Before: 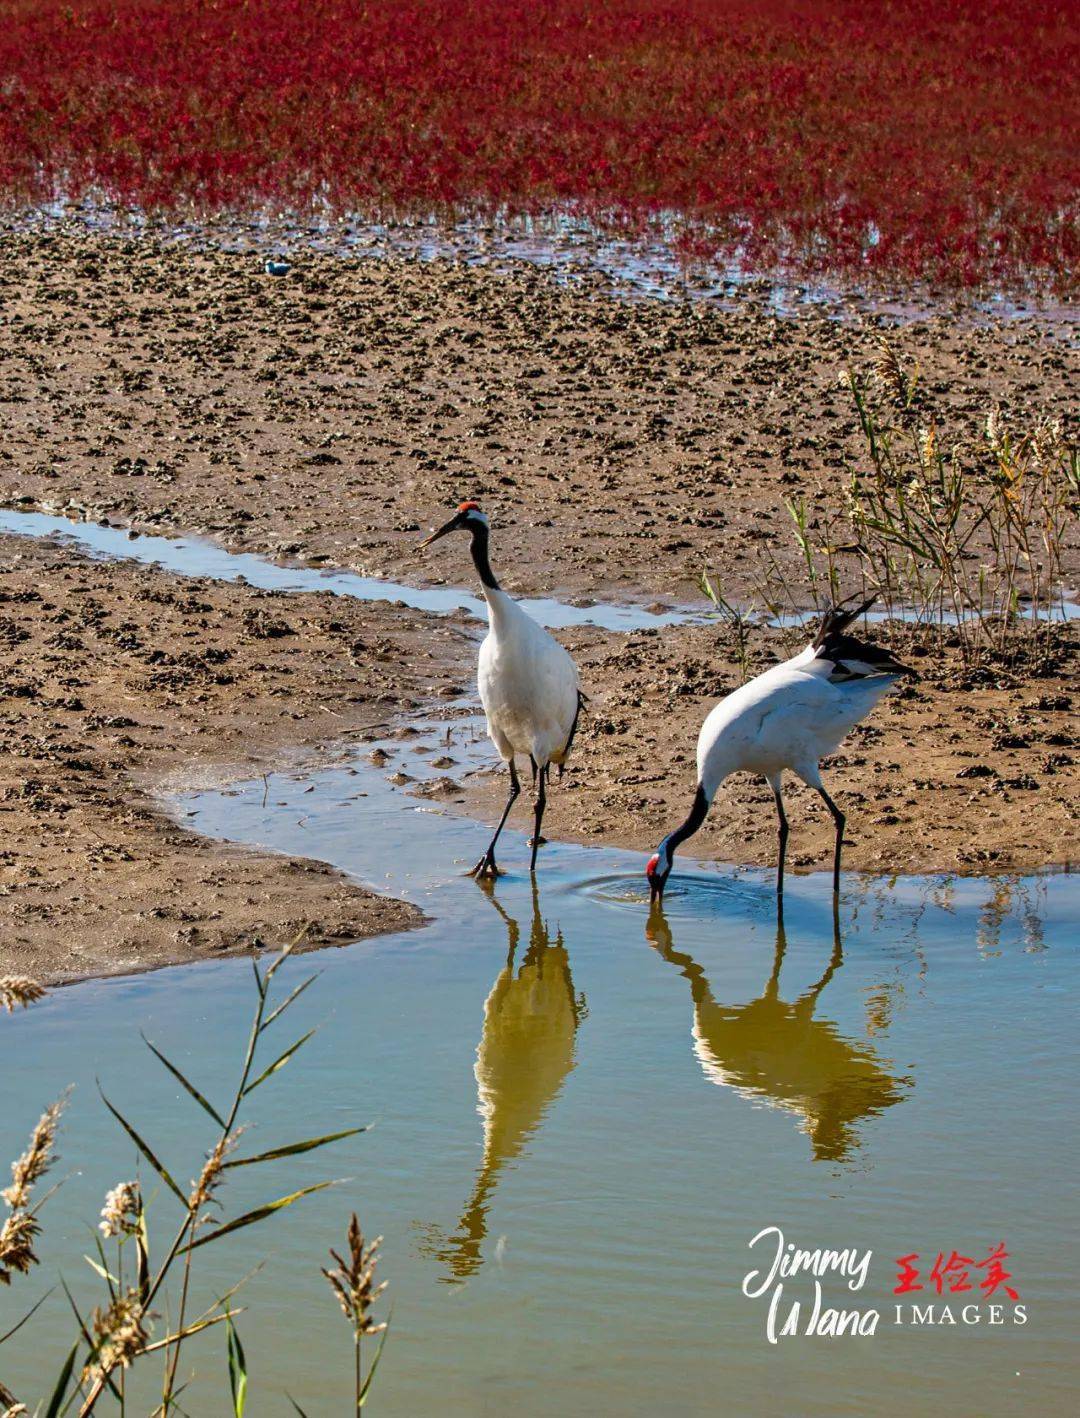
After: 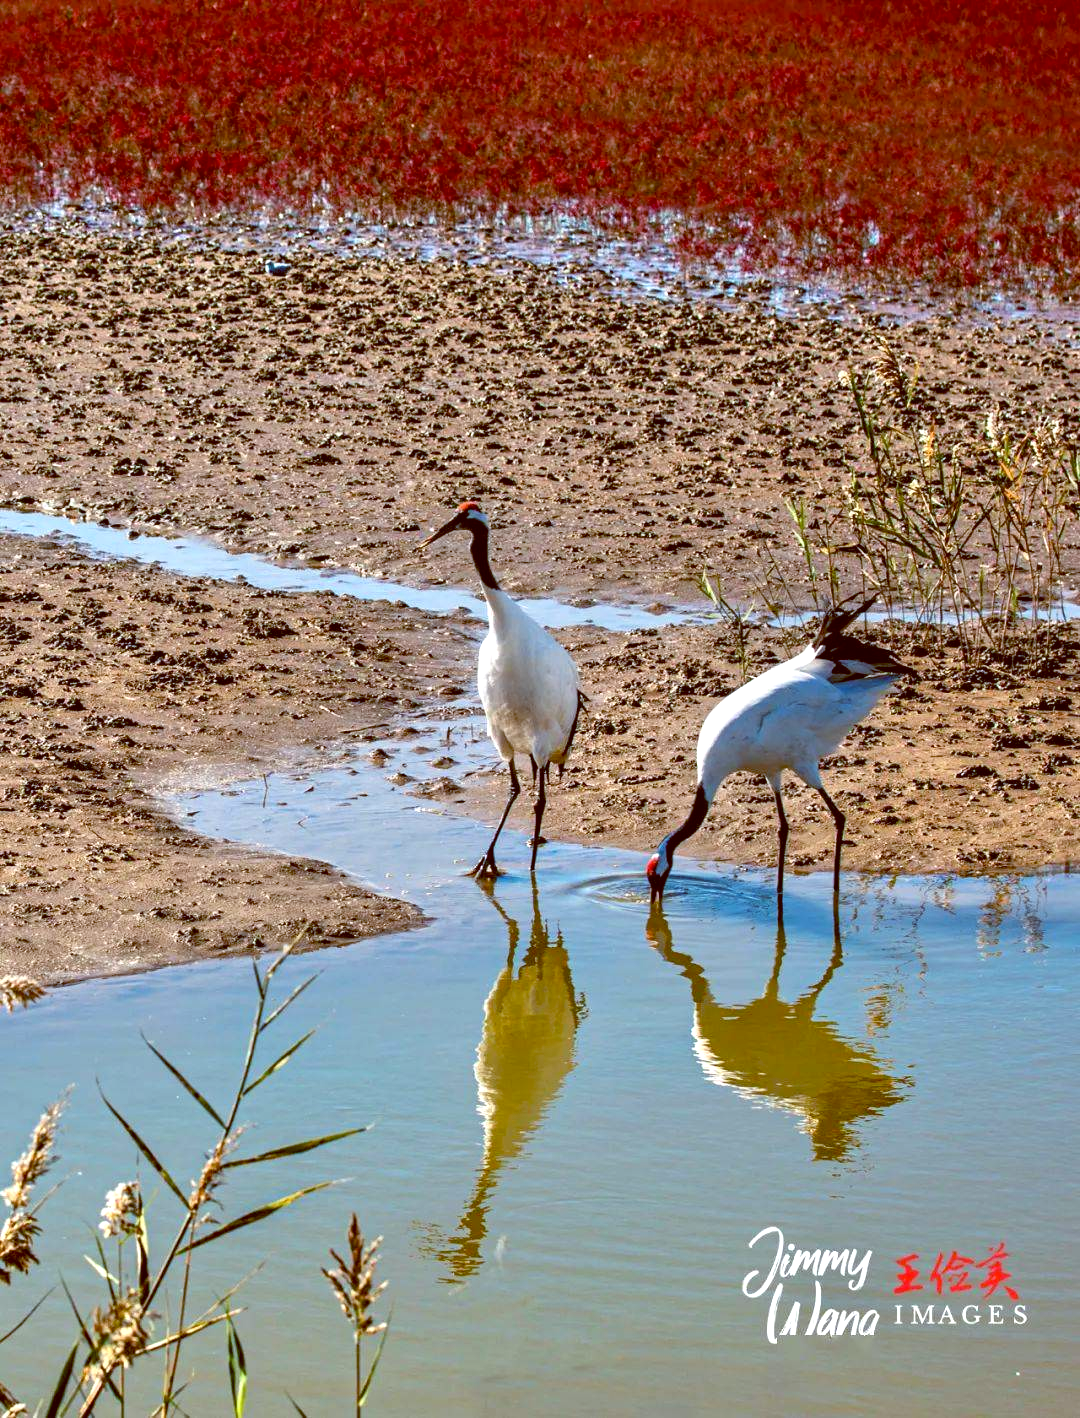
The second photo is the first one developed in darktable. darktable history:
exposure: black level correction 0.001, exposure 0.5 EV, compensate exposure bias true, compensate highlight preservation false
color balance: lift [1, 1.015, 1.004, 0.985], gamma [1, 0.958, 0.971, 1.042], gain [1, 0.956, 0.977, 1.044]
